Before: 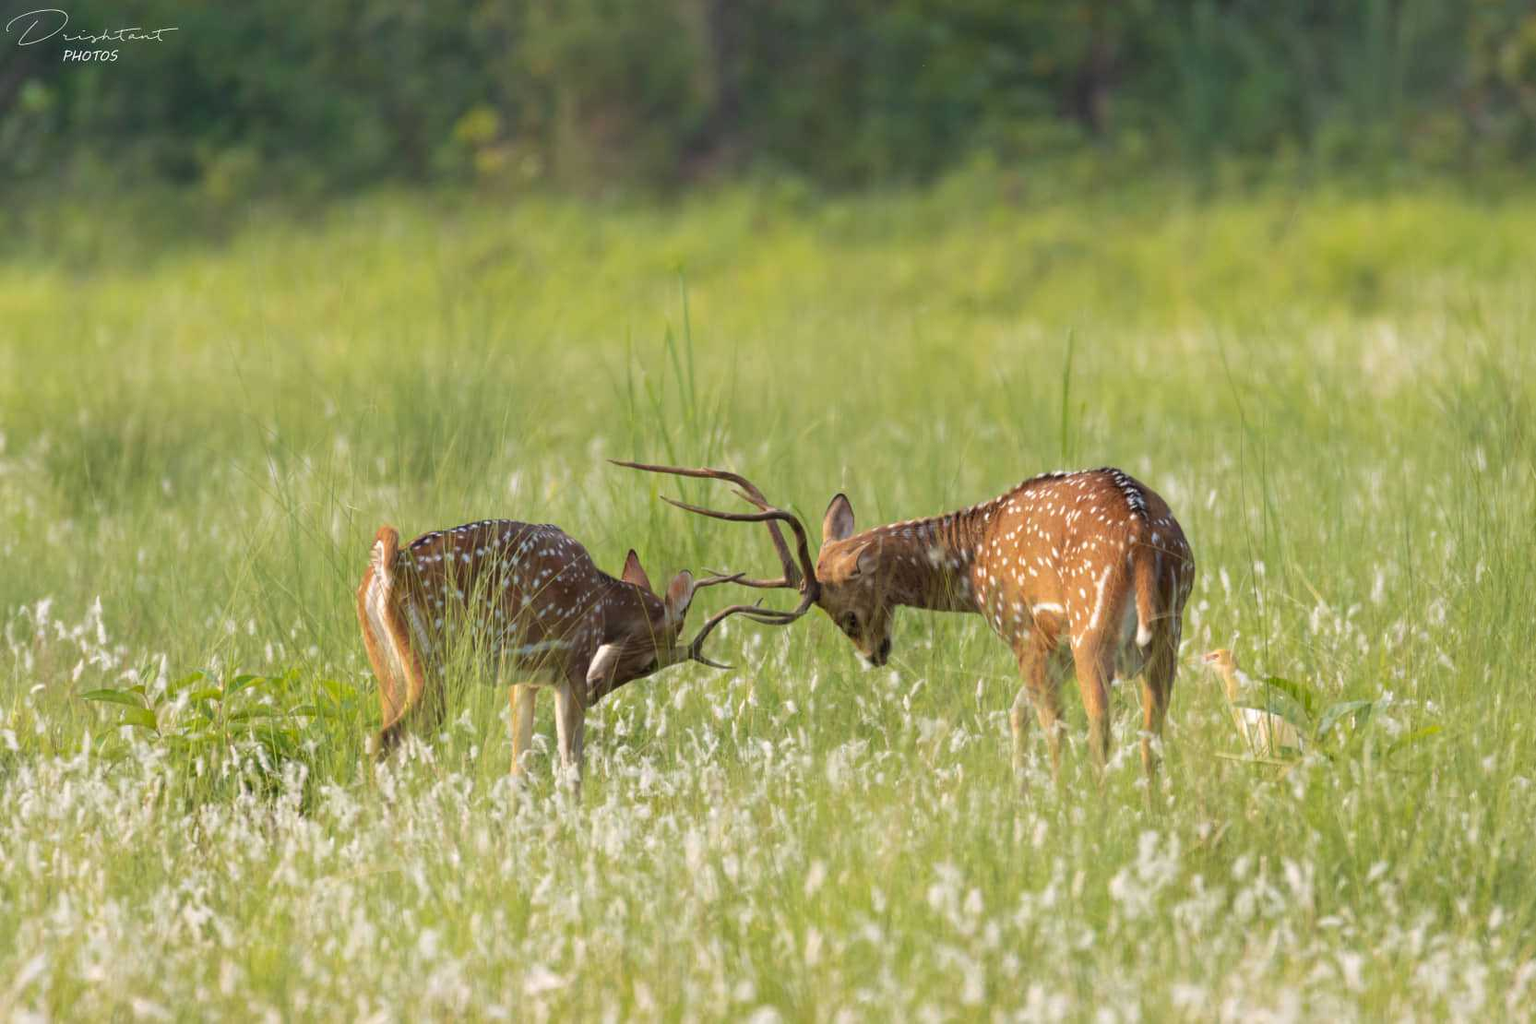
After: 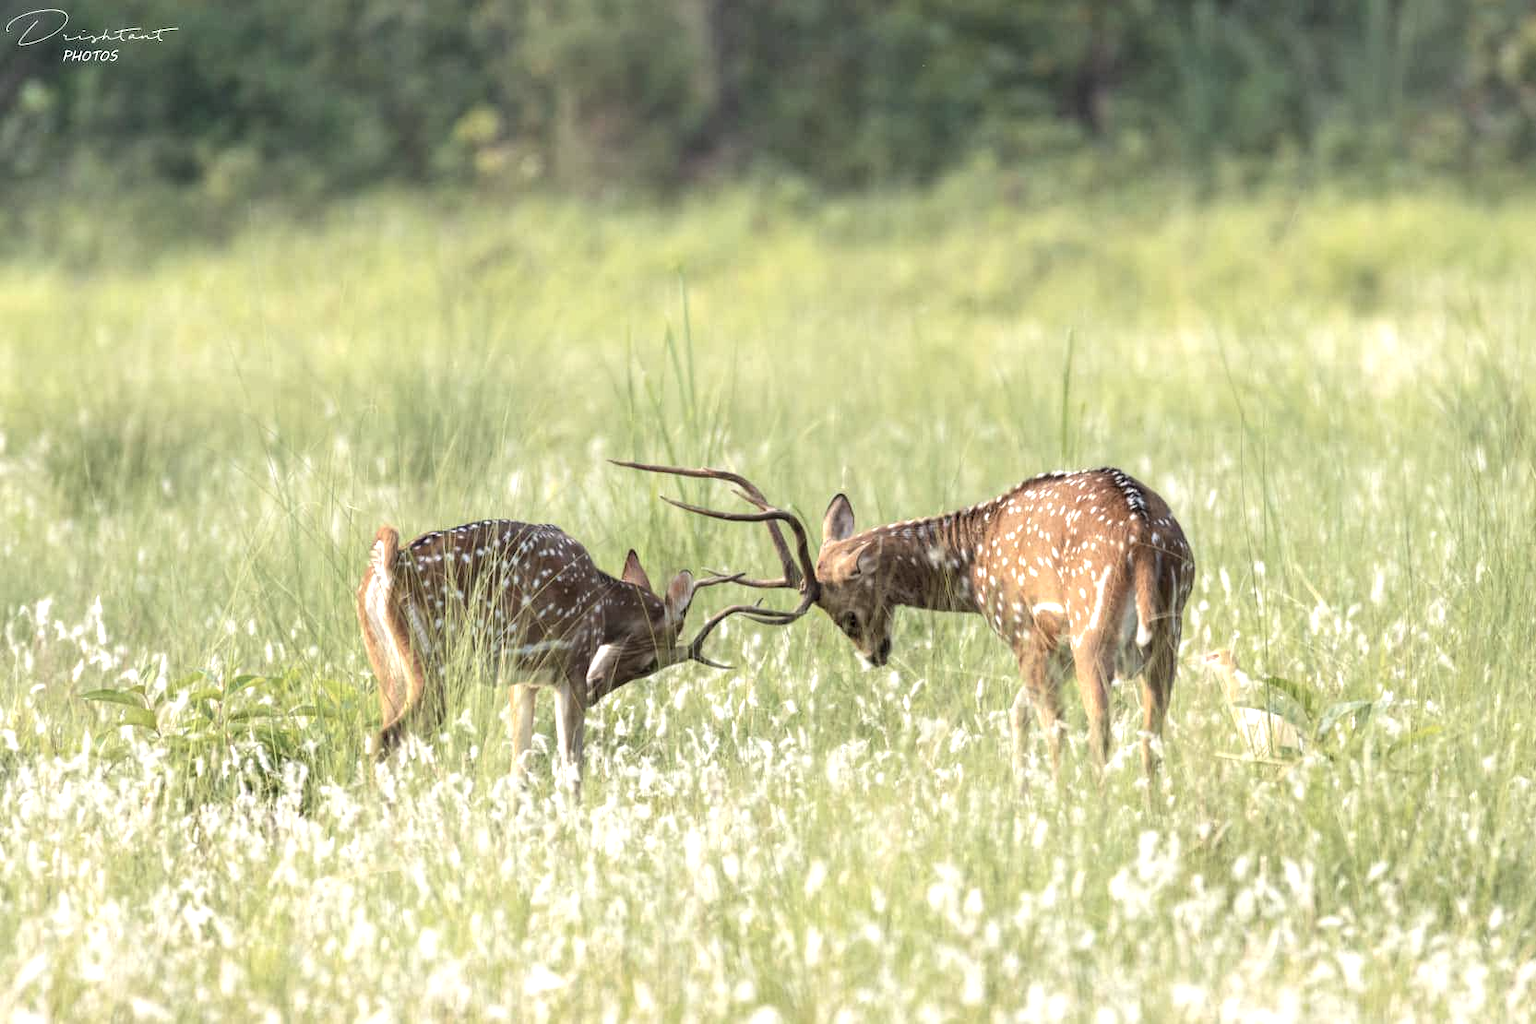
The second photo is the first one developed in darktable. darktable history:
local contrast: on, module defaults
contrast brightness saturation: contrast 0.1, saturation -0.36
exposure: black level correction 0, exposure 0.7 EV, compensate exposure bias true, compensate highlight preservation false
